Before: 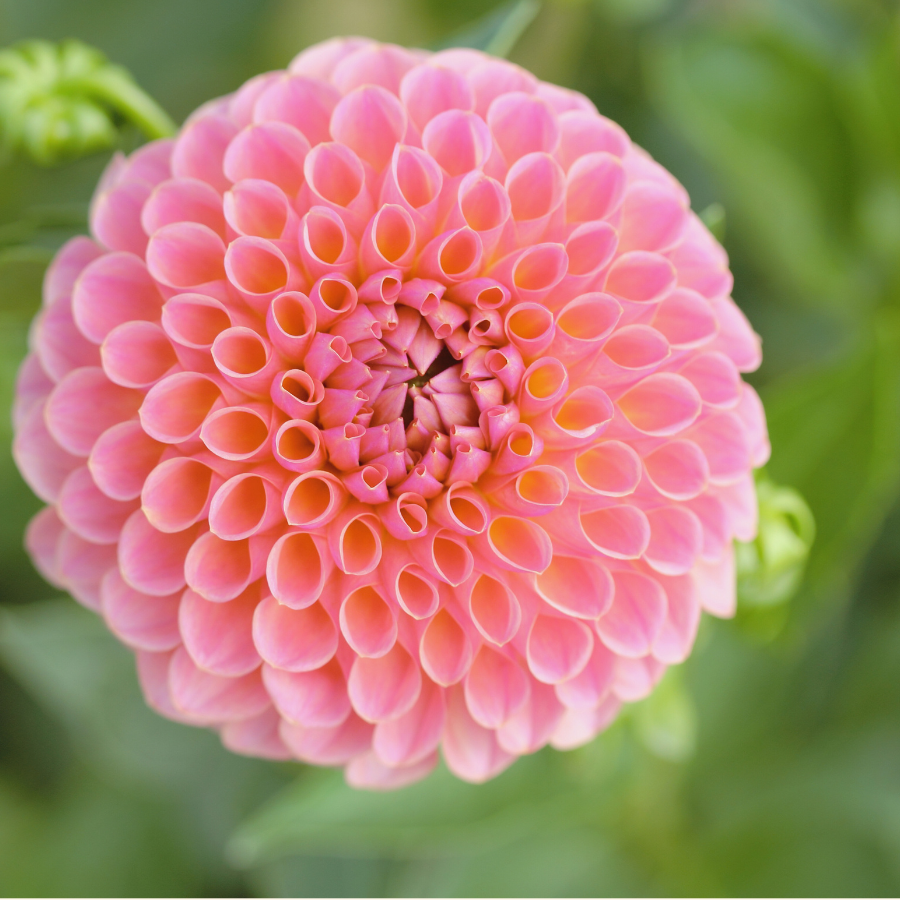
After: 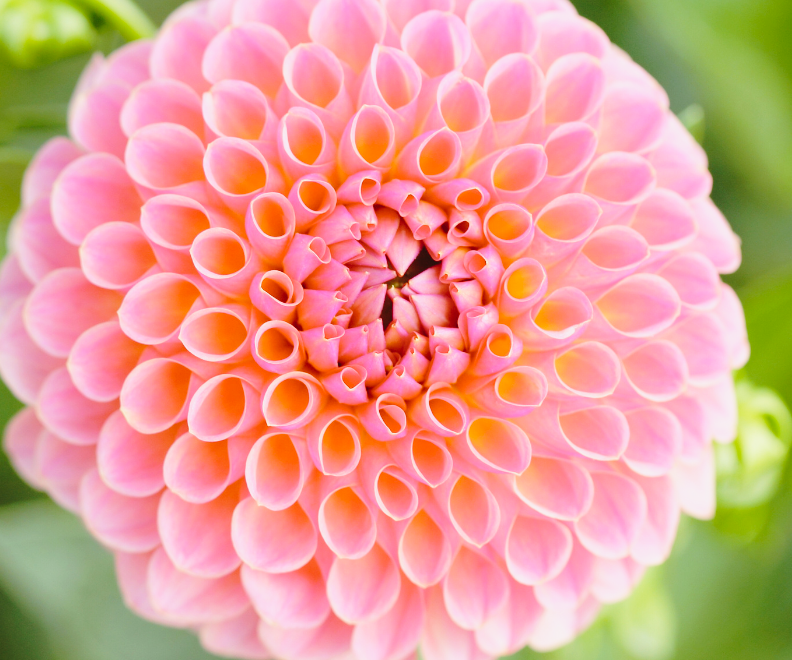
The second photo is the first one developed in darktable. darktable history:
base curve: curves: ch0 [(0, 0) (0.028, 0.03) (0.121, 0.232) (0.46, 0.748) (0.859, 0.968) (1, 1)], preserve colors none
crop and rotate: left 2.403%, top 11.025%, right 9.58%, bottom 15.62%
exposure: exposure -0.25 EV, compensate highlight preservation false
